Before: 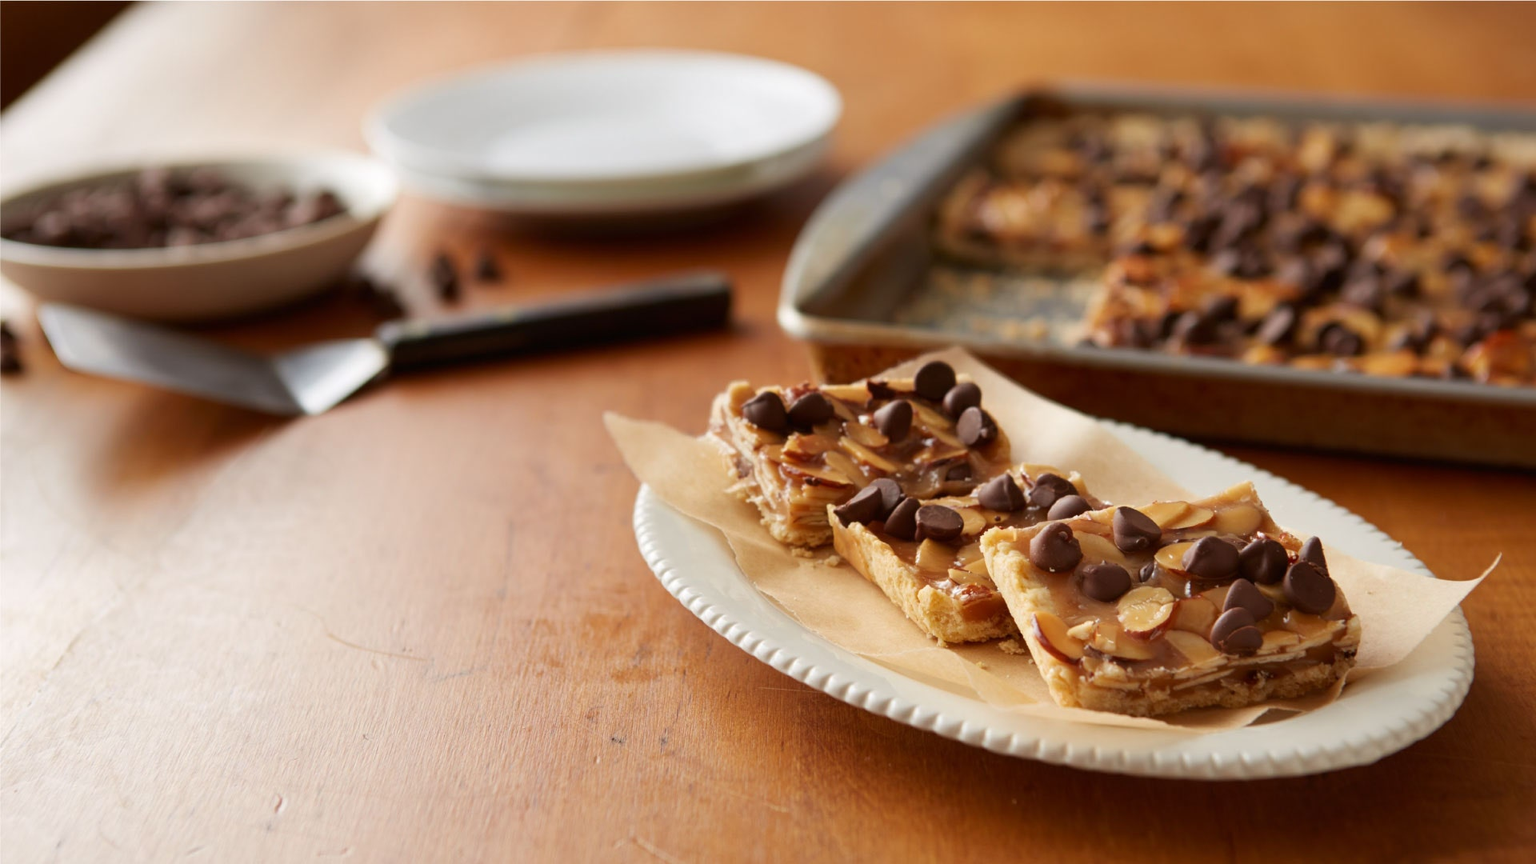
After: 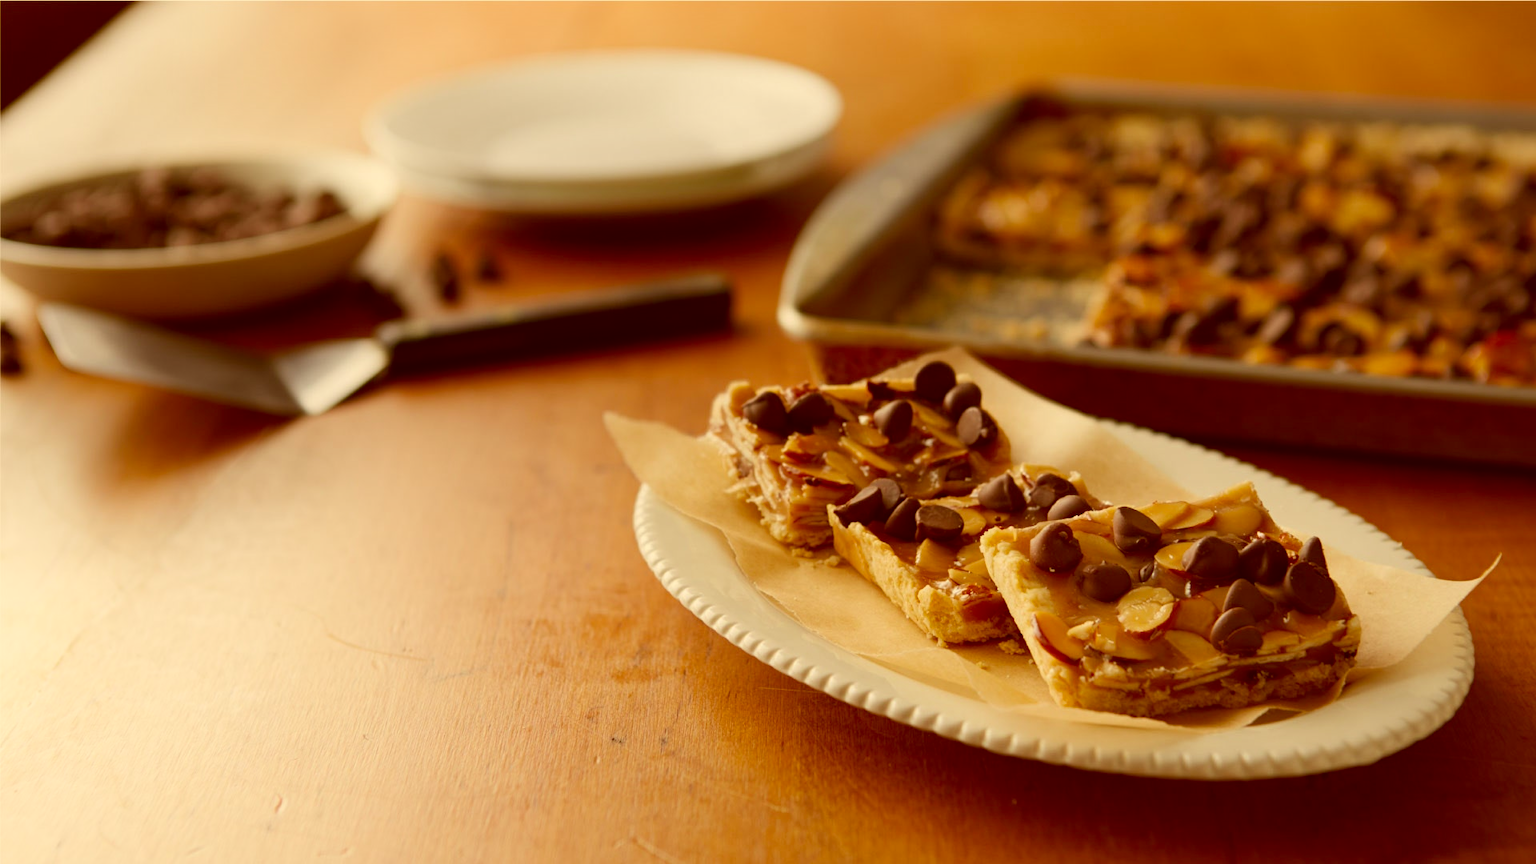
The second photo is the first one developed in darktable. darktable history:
color correction: highlights a* 1.17, highlights b* 23.58, shadows a* 16.01, shadows b* 24.79
shadows and highlights: shadows -24.45, highlights 50.86, soften with gaussian
exposure: exposure -0.207 EV, compensate highlight preservation false
